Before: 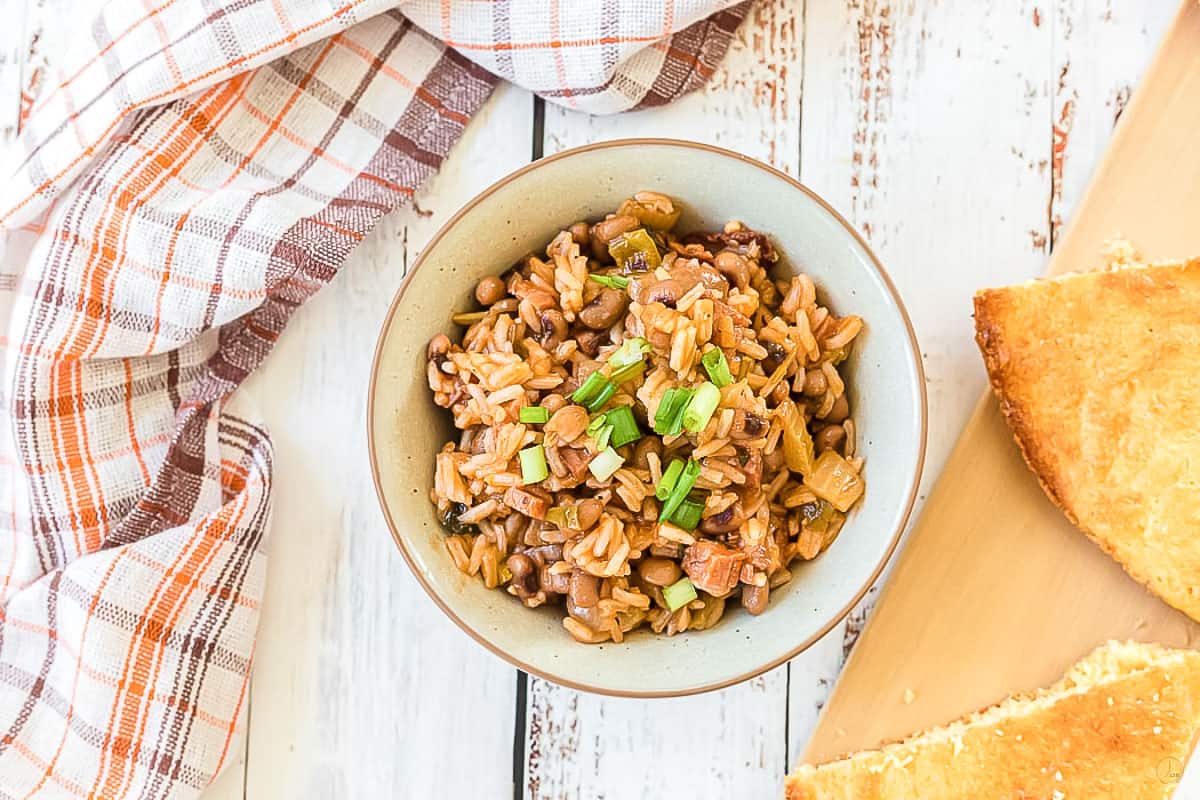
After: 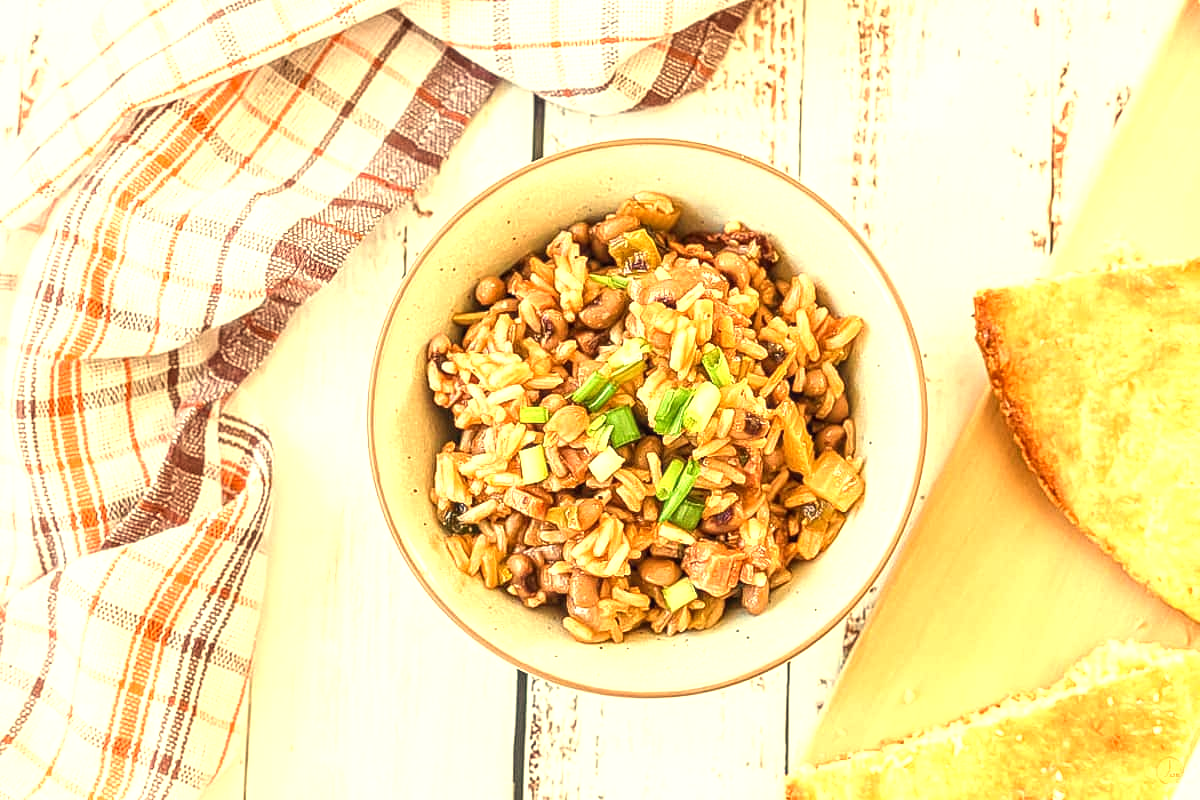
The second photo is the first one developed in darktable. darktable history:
exposure: exposure 0.661 EV, compensate highlight preservation false
white balance: red 1.08, blue 0.791
local contrast: on, module defaults
